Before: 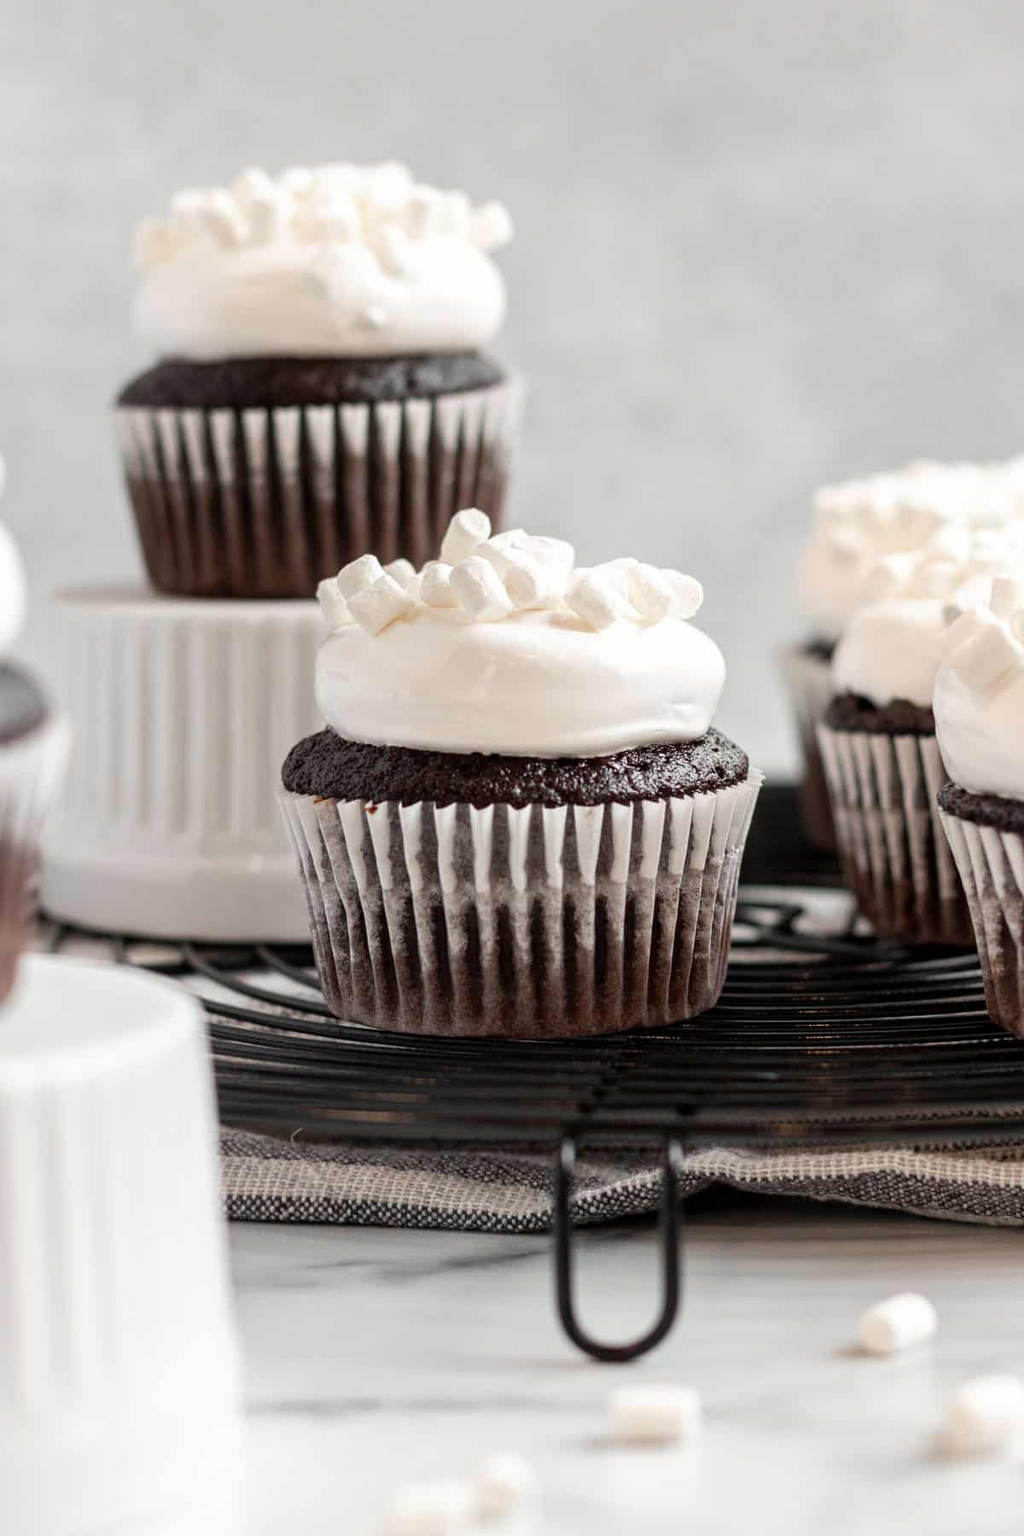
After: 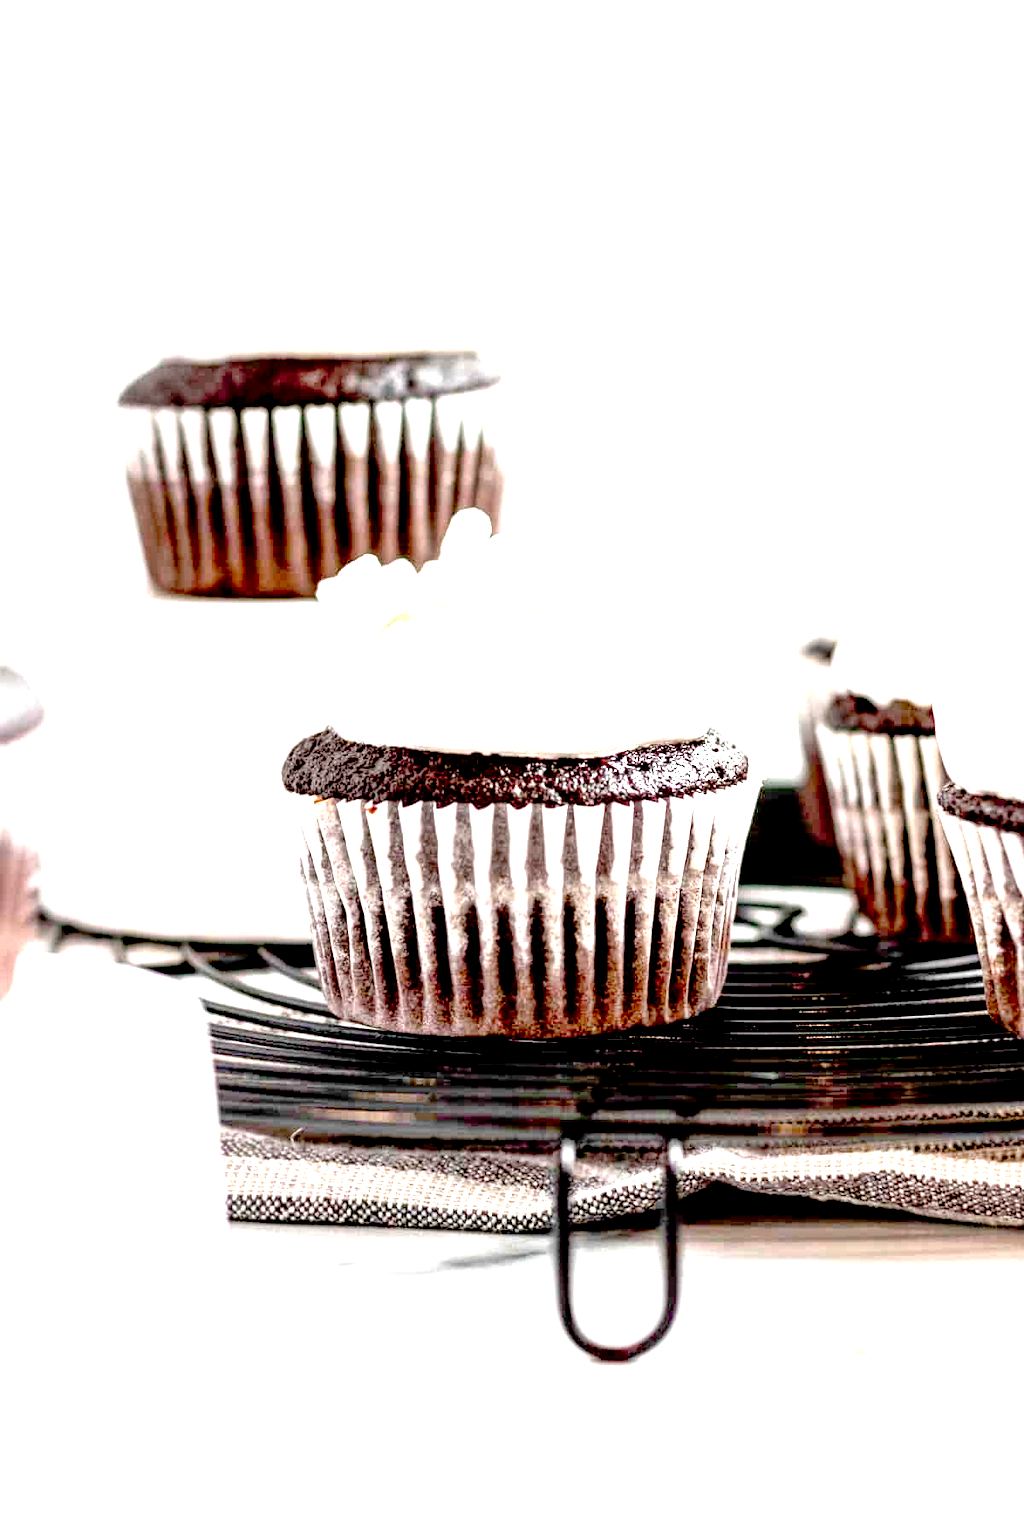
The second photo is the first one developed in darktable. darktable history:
exposure: black level correction 0.016, exposure 1.774 EV, compensate highlight preservation false
local contrast: on, module defaults
